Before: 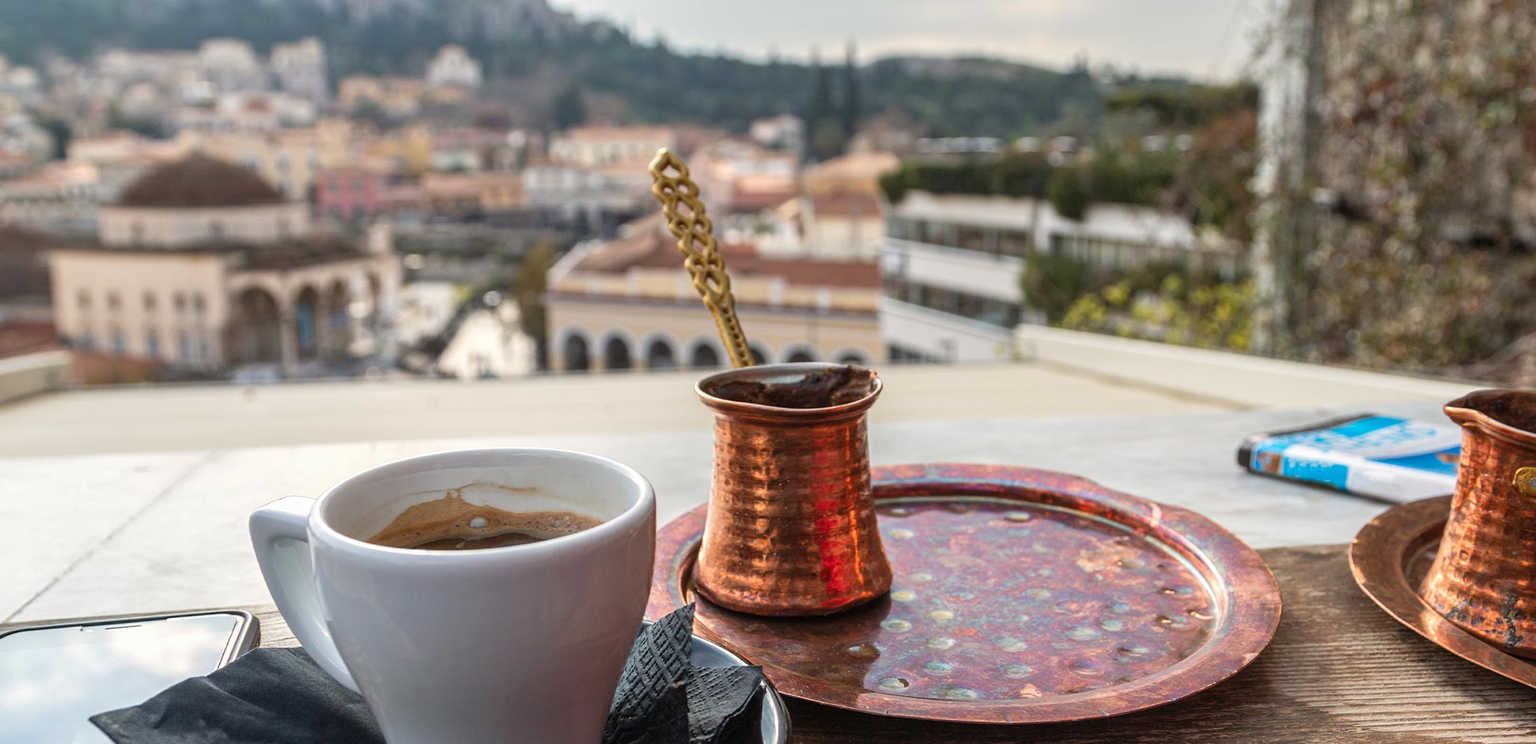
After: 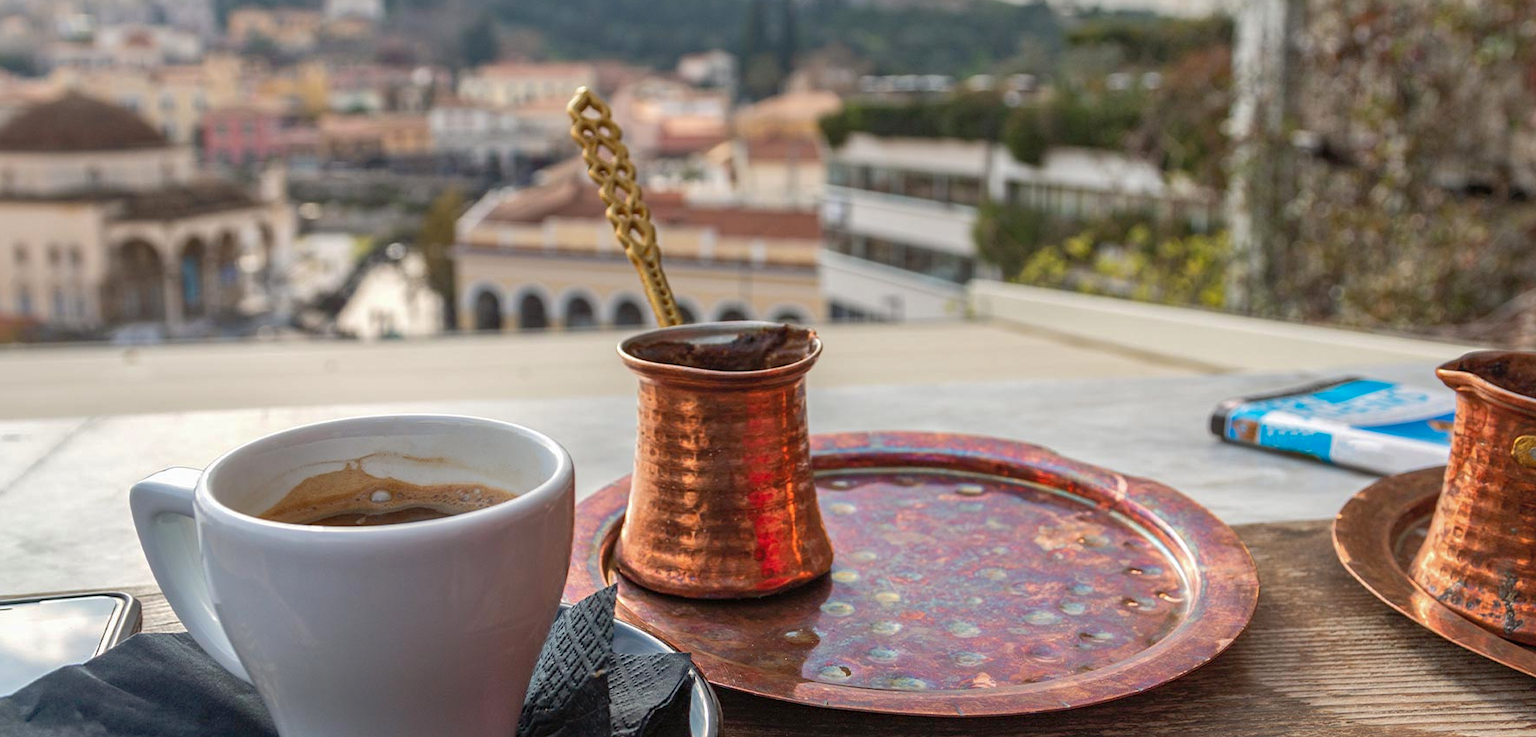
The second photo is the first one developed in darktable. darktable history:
haze removal: strength 0.103, compatibility mode true, adaptive false
shadows and highlights: on, module defaults
crop and rotate: left 8.515%, top 9.256%
